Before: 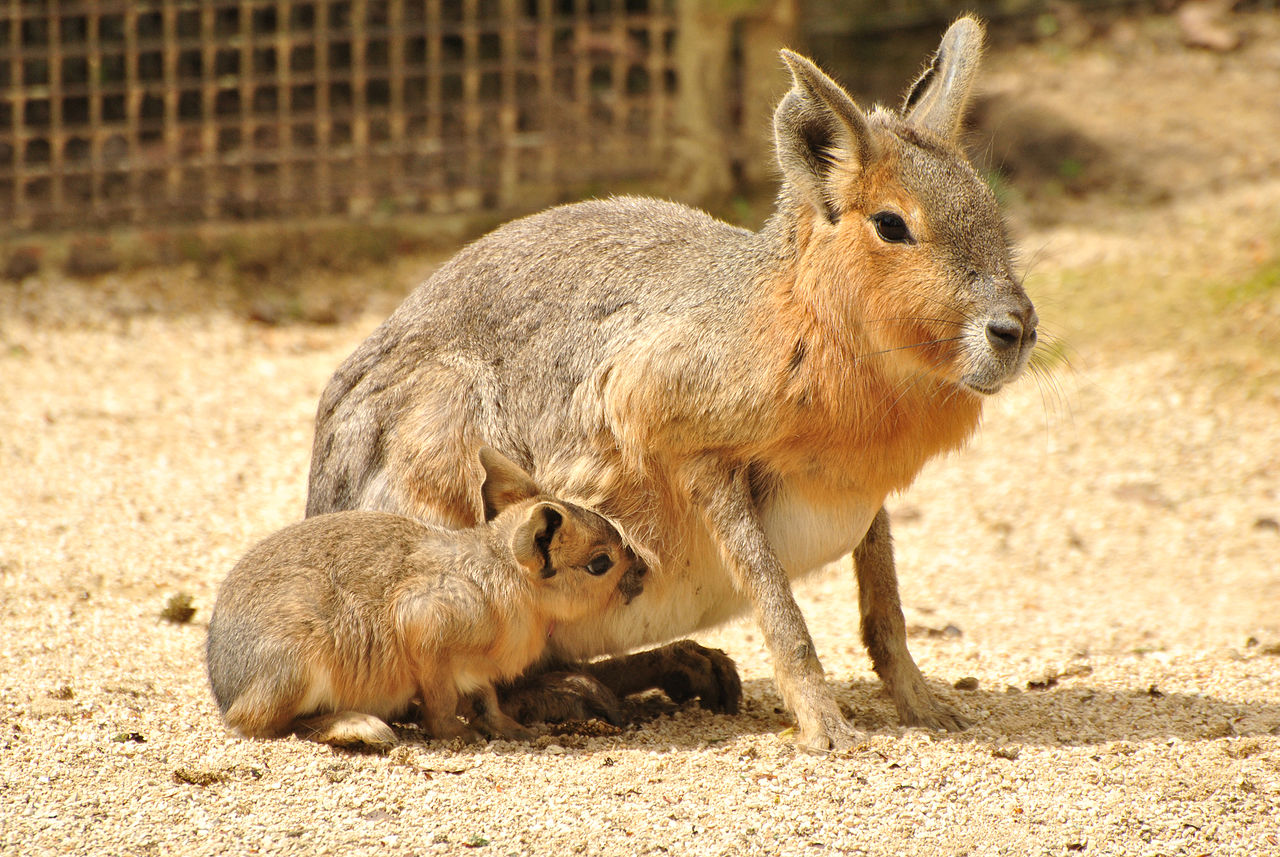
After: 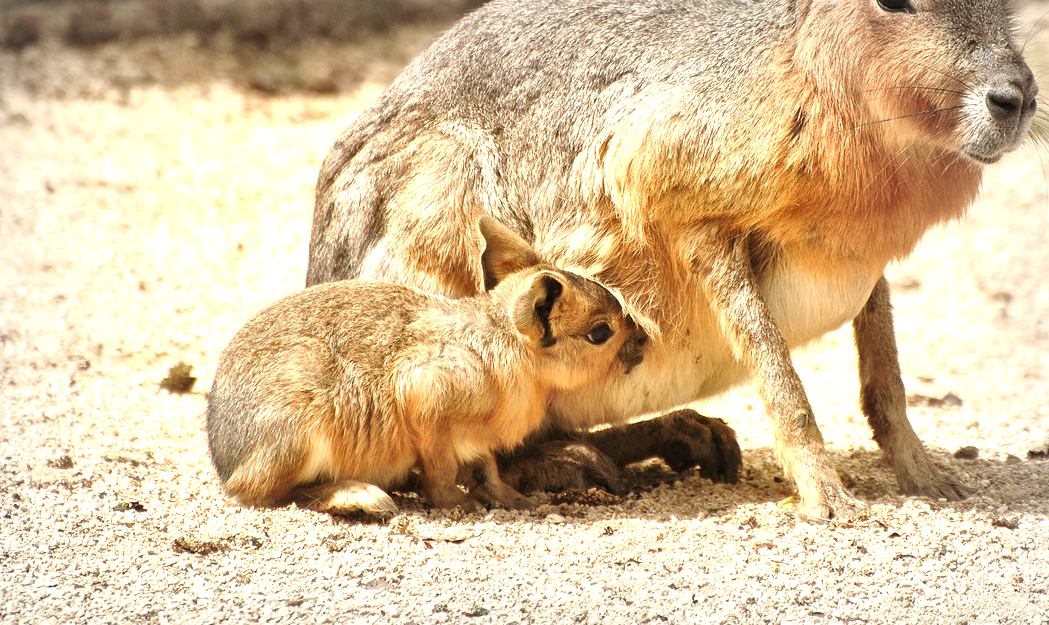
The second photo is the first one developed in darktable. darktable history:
crop: top 27.018%, right 18.044%
vignetting: fall-off start 52.47%, brightness -0.265, automatic ratio true, width/height ratio 1.318, shape 0.226
local contrast: mode bilateral grid, contrast 20, coarseness 51, detail 161%, midtone range 0.2
exposure: black level correction 0, exposure 0.693 EV, compensate exposure bias true, compensate highlight preservation false
